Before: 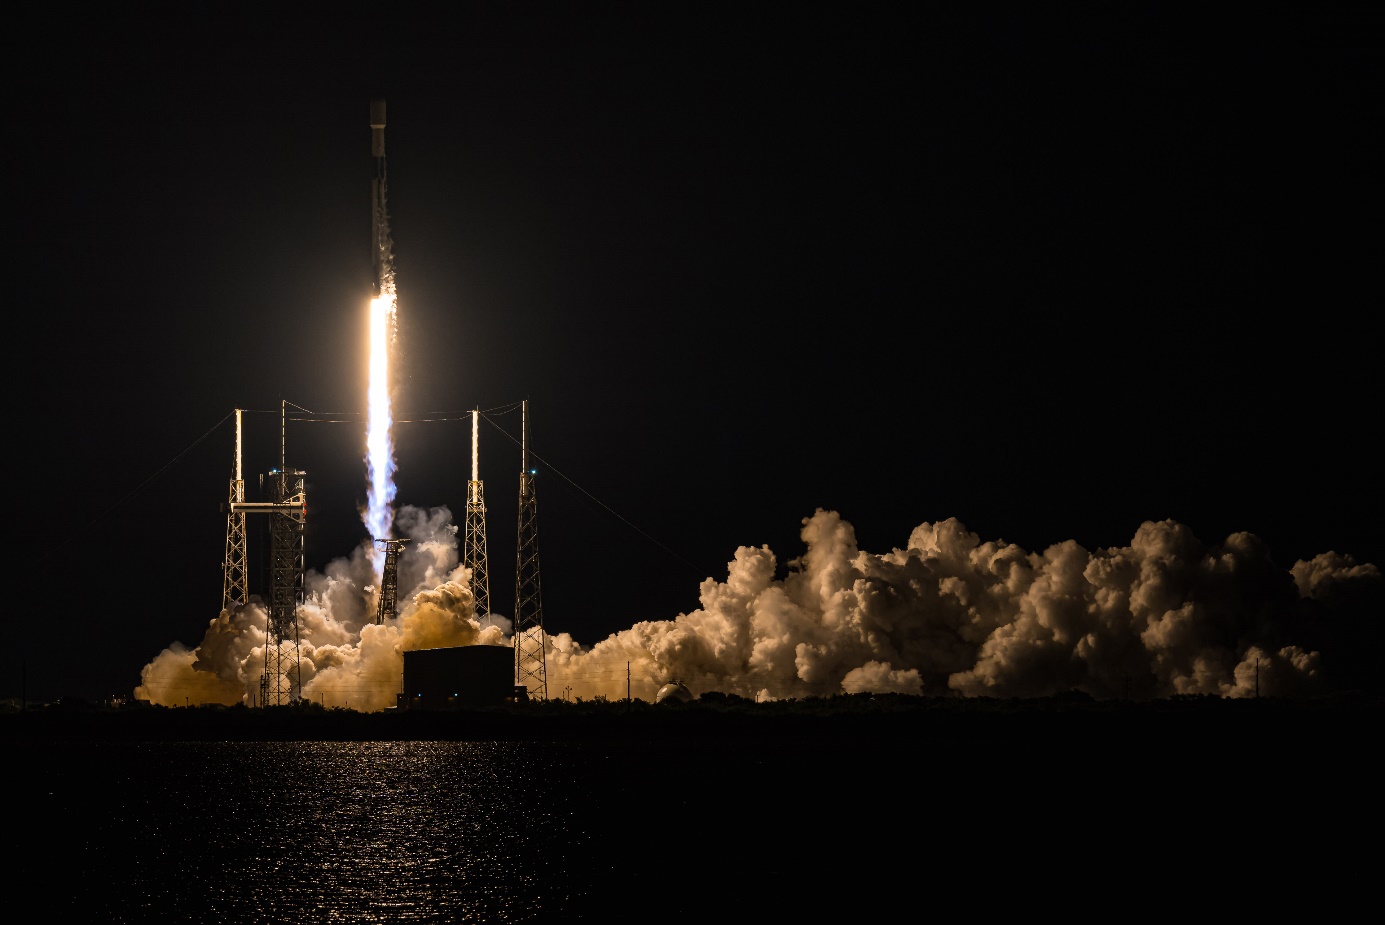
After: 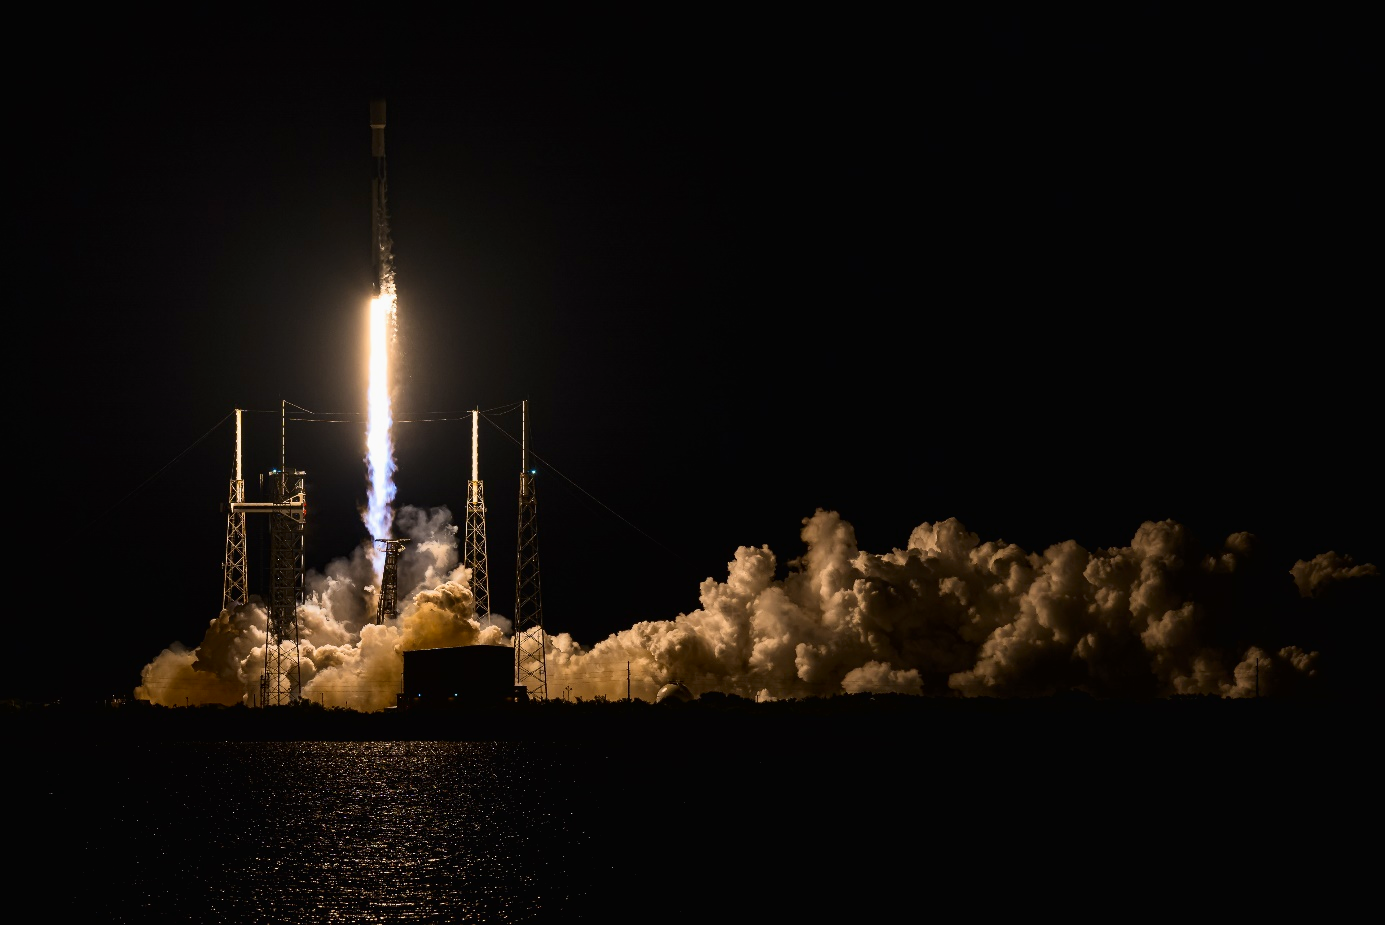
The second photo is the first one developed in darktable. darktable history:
exposure: black level correction 0.001, exposure 0.017 EV, compensate highlight preservation false
tone curve: curves: ch0 [(0.016, 0.011) (0.204, 0.146) (0.515, 0.476) (0.78, 0.795) (1, 0.981)], color space Lab, independent channels, preserve colors none
